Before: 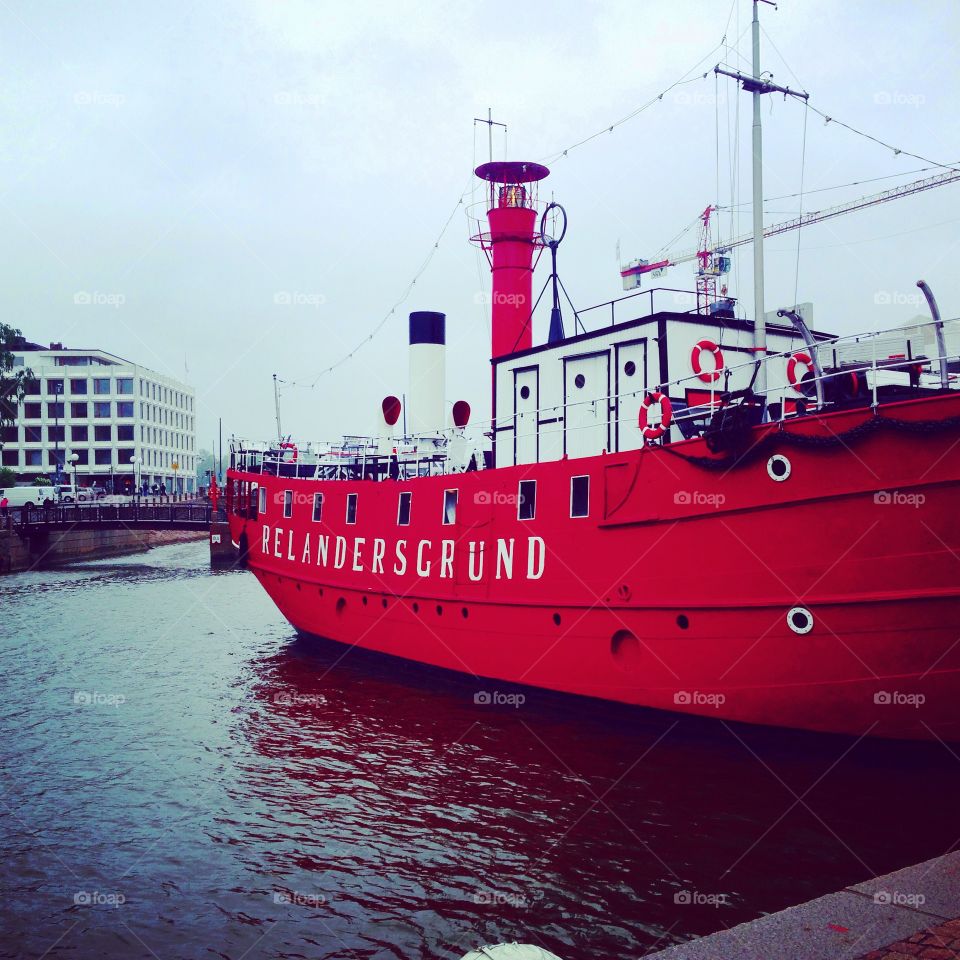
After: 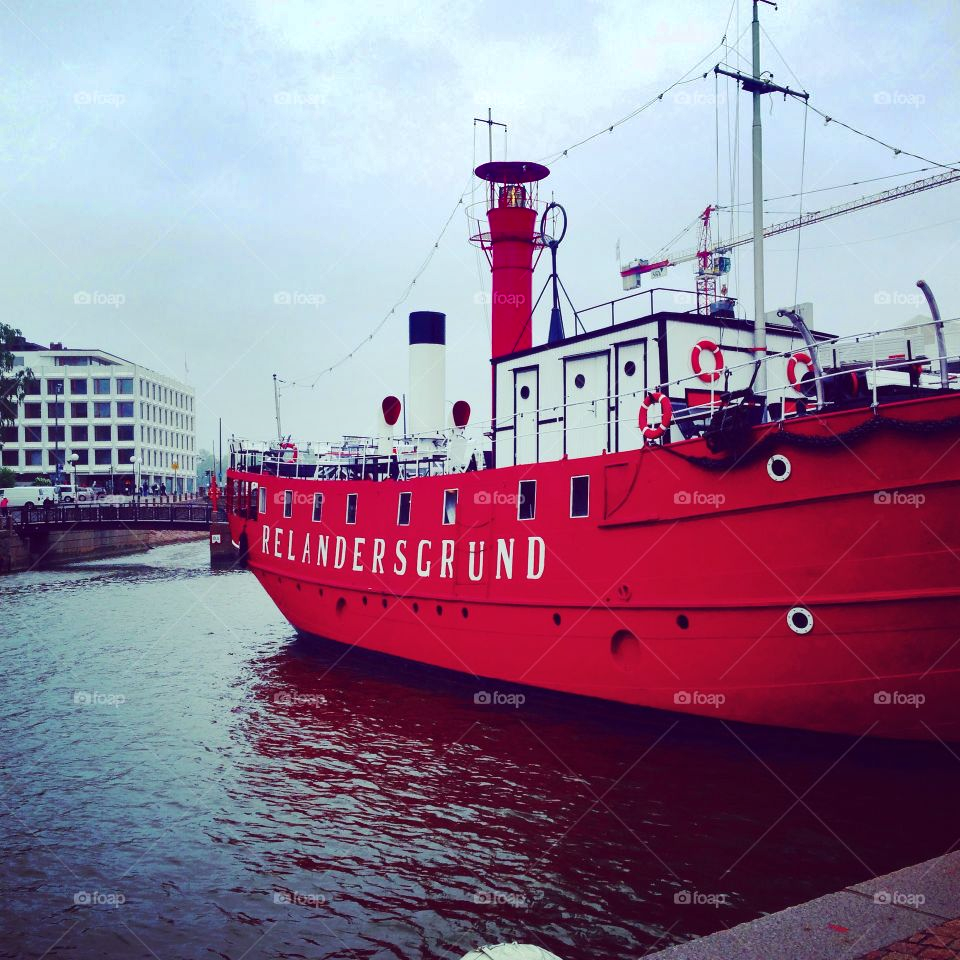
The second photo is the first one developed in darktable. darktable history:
shadows and highlights: shadows 11.66, white point adjustment 1.13, highlights color adjustment 73.52%, soften with gaussian
